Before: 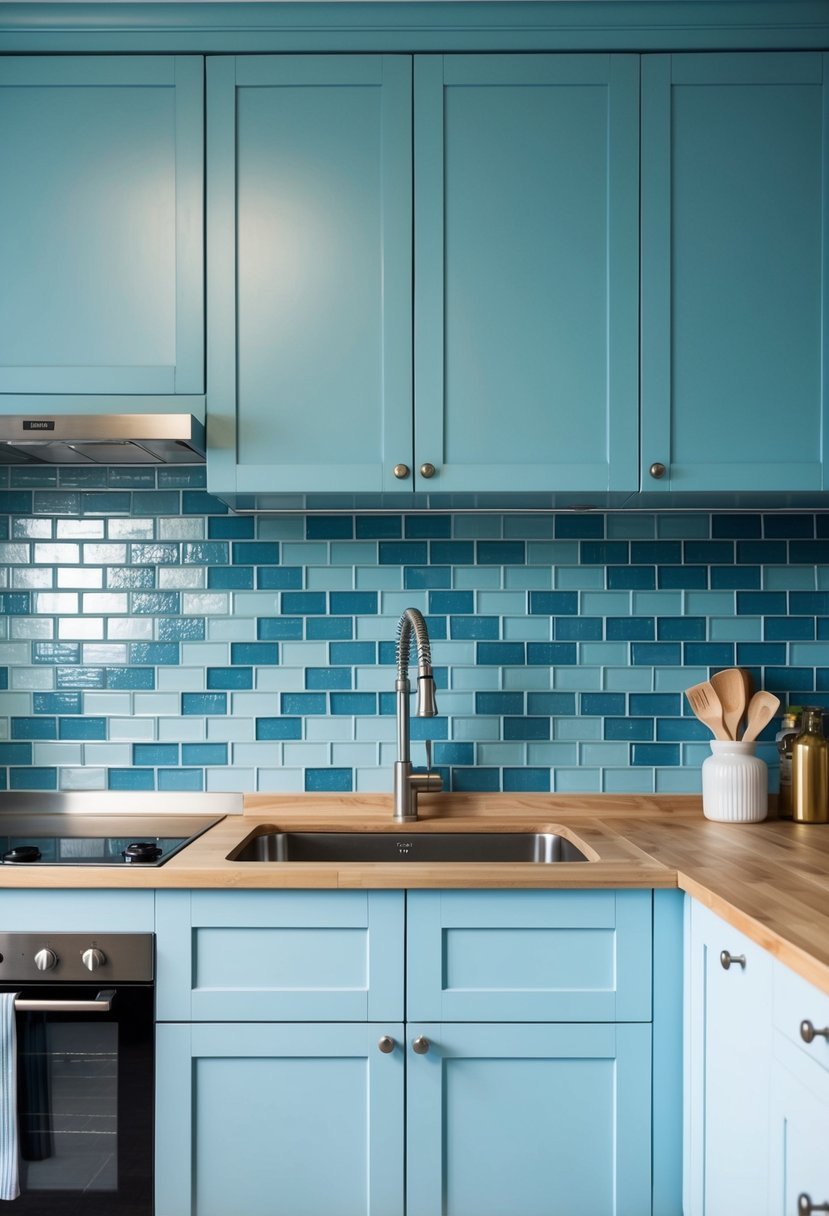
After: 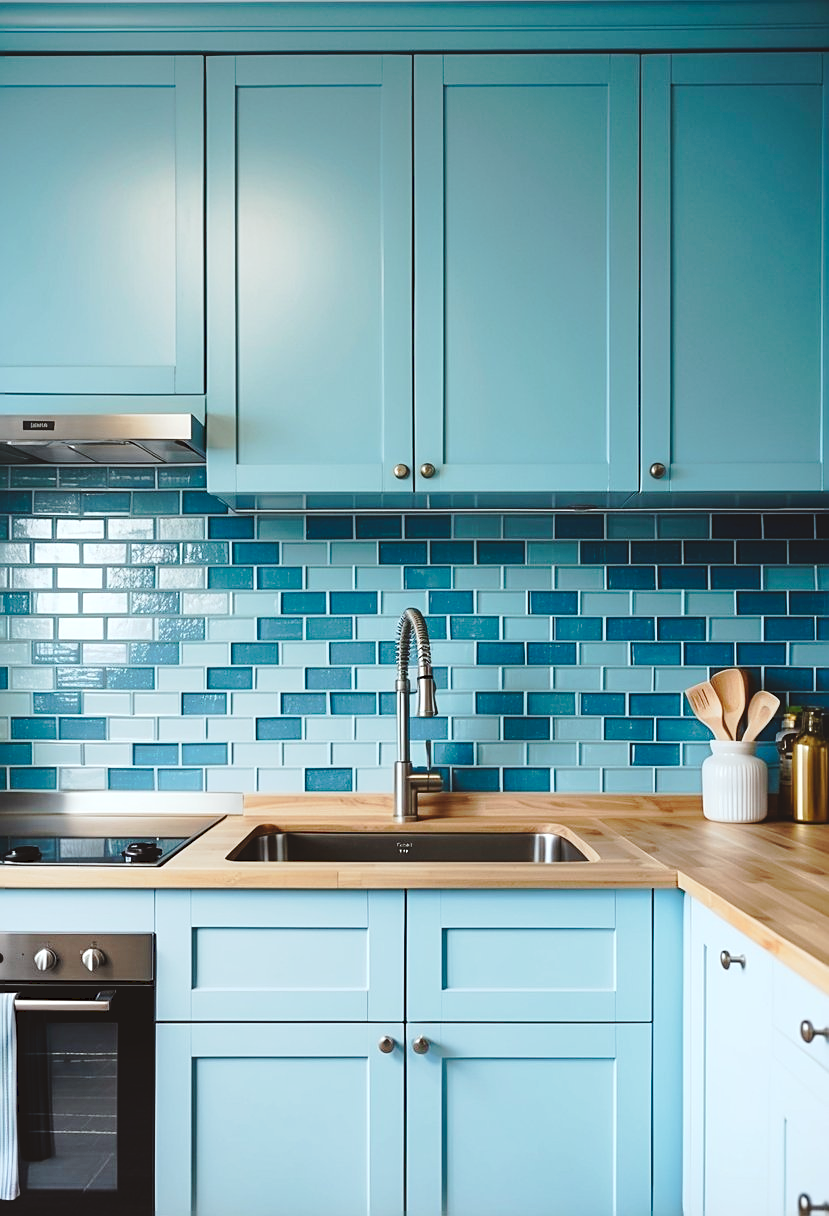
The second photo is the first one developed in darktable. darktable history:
exposure: black level correction -0.004, exposure 0.057 EV, compensate exposure bias true, compensate highlight preservation false
tone curve: curves: ch0 [(0, 0) (0.003, 0.085) (0.011, 0.086) (0.025, 0.086) (0.044, 0.088) (0.069, 0.093) (0.1, 0.102) (0.136, 0.12) (0.177, 0.157) (0.224, 0.203) (0.277, 0.277) (0.335, 0.36) (0.399, 0.463) (0.468, 0.559) (0.543, 0.626) (0.623, 0.703) (0.709, 0.789) (0.801, 0.869) (0.898, 0.927) (1, 1)], preserve colors none
color correction: highlights a* -2.82, highlights b* -2.87, shadows a* 2.24, shadows b* 2.72
sharpen: on, module defaults
